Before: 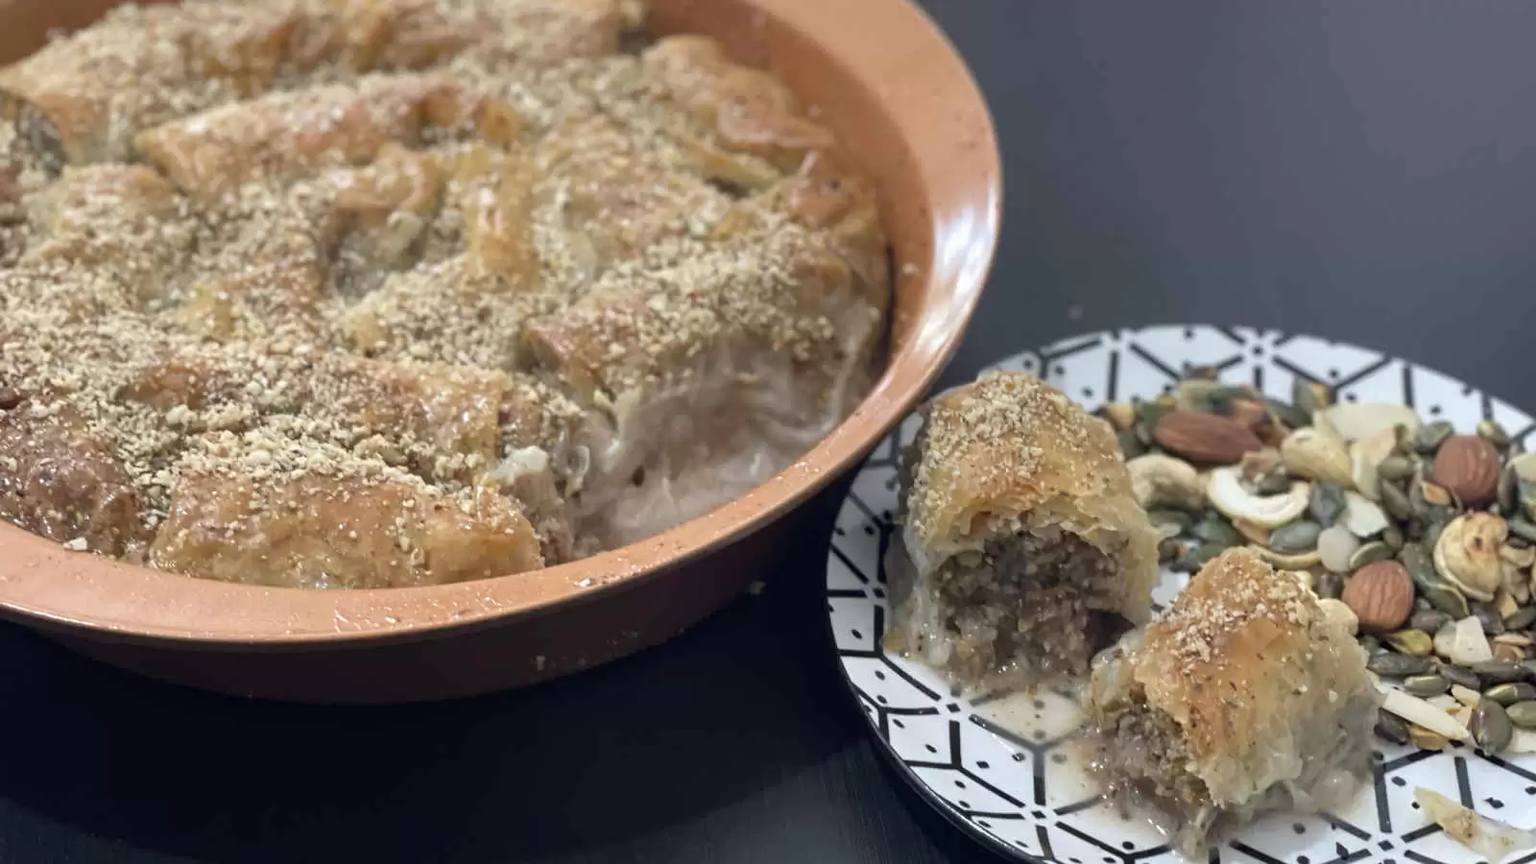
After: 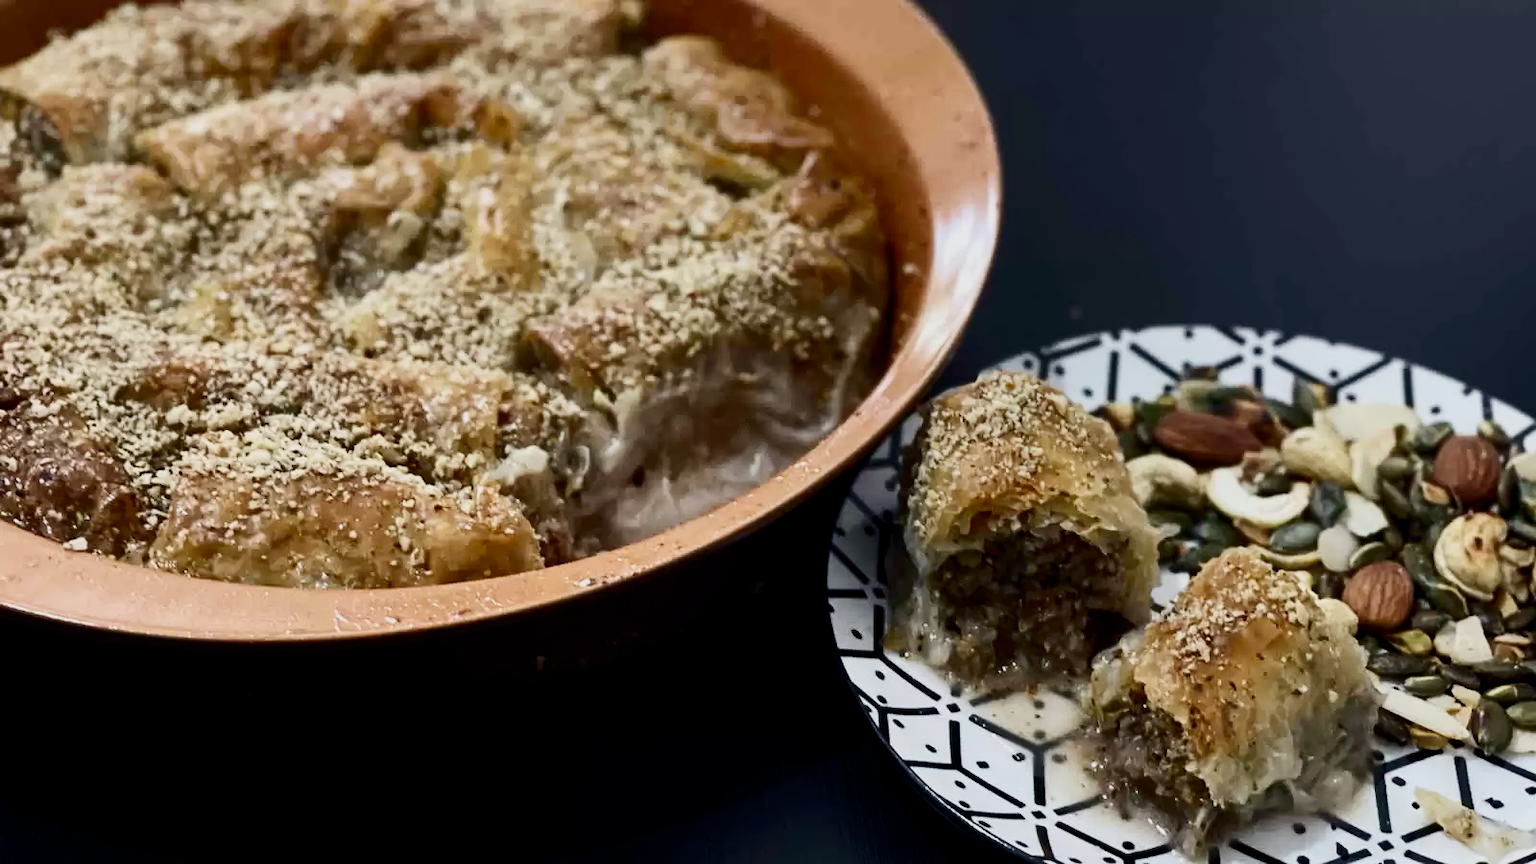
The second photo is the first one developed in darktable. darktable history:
filmic rgb: middle gray luminance 29%, black relative exposure -10.3 EV, white relative exposure 5.5 EV, threshold 6 EV, target black luminance 0%, hardness 3.95, latitude 2.04%, contrast 1.132, highlights saturation mix 5%, shadows ↔ highlights balance 15.11%, preserve chrominance no, color science v3 (2019), use custom middle-gray values true, iterations of high-quality reconstruction 0, enable highlight reconstruction true
contrast brightness saturation: contrast 0.4, brightness 0.05, saturation 0.25
